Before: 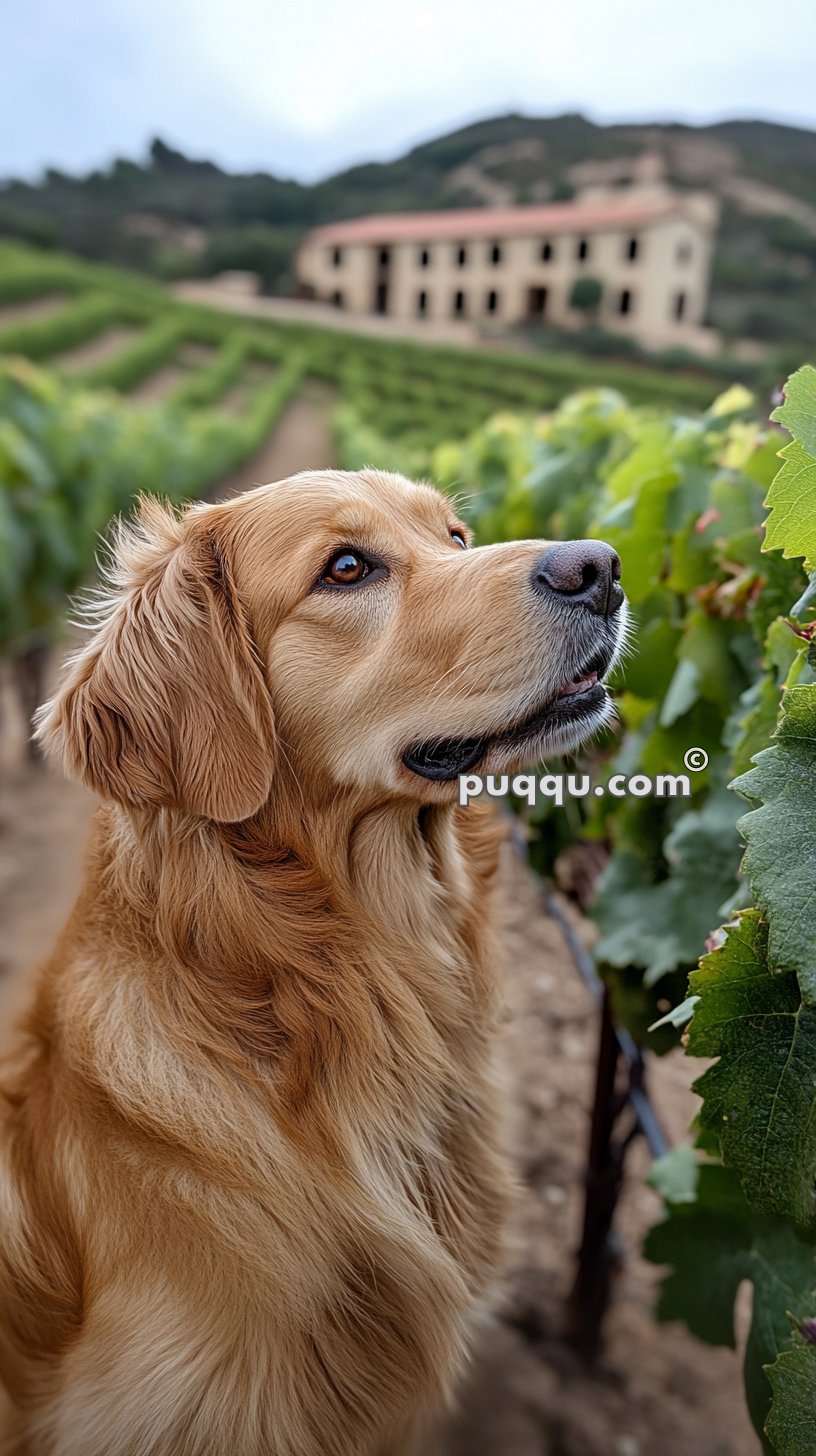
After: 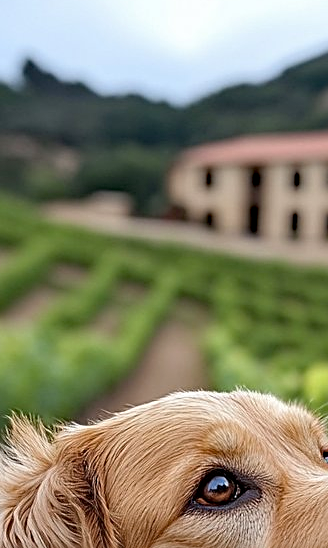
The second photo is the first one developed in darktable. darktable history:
crop: left 15.746%, top 5.449%, right 43.99%, bottom 56.898%
sharpen: on, module defaults
haze removal: strength 0.303, distance 0.255, compatibility mode true, adaptive false
